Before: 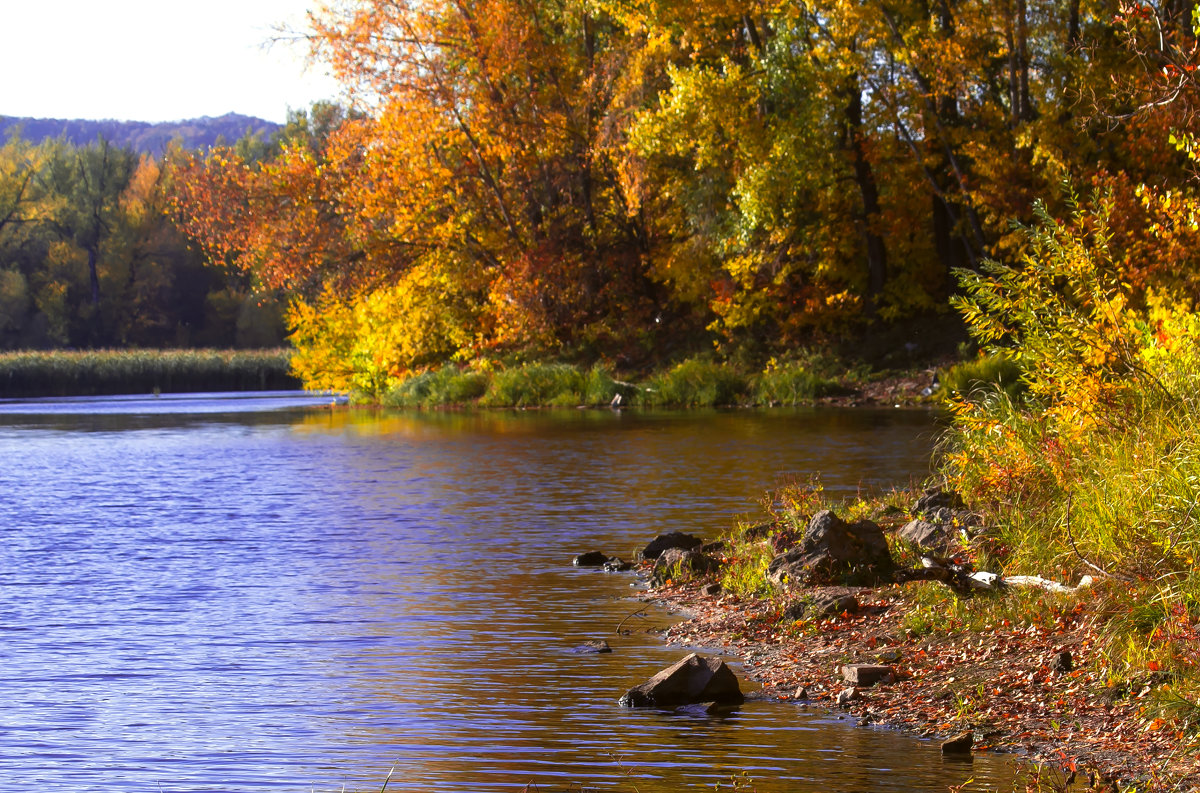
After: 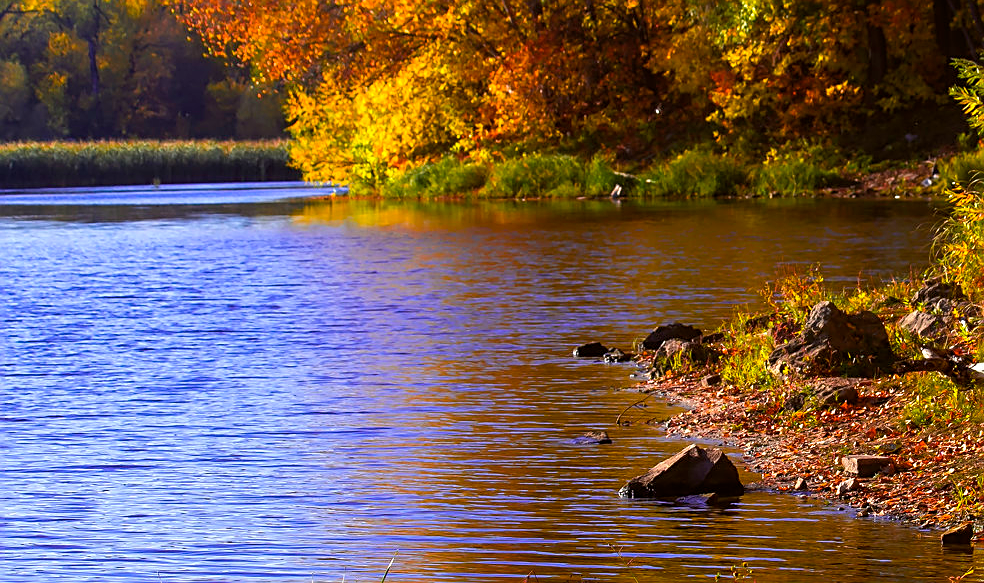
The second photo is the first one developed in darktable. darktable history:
color balance rgb: perceptual saturation grading › global saturation 0.706%, perceptual saturation grading › mid-tones 11.588%, global vibrance 45.007%
crop: top 26.449%, right 17.979%
sharpen: on, module defaults
